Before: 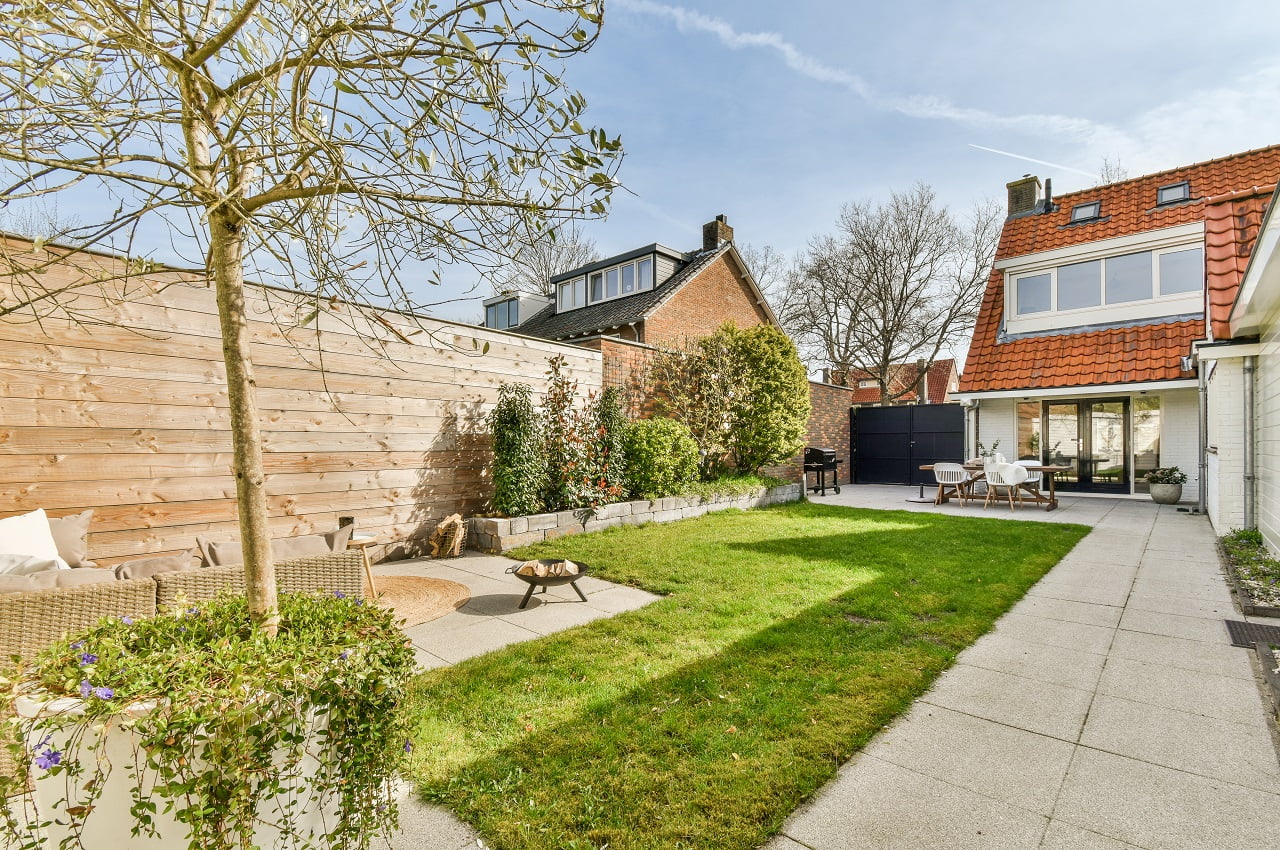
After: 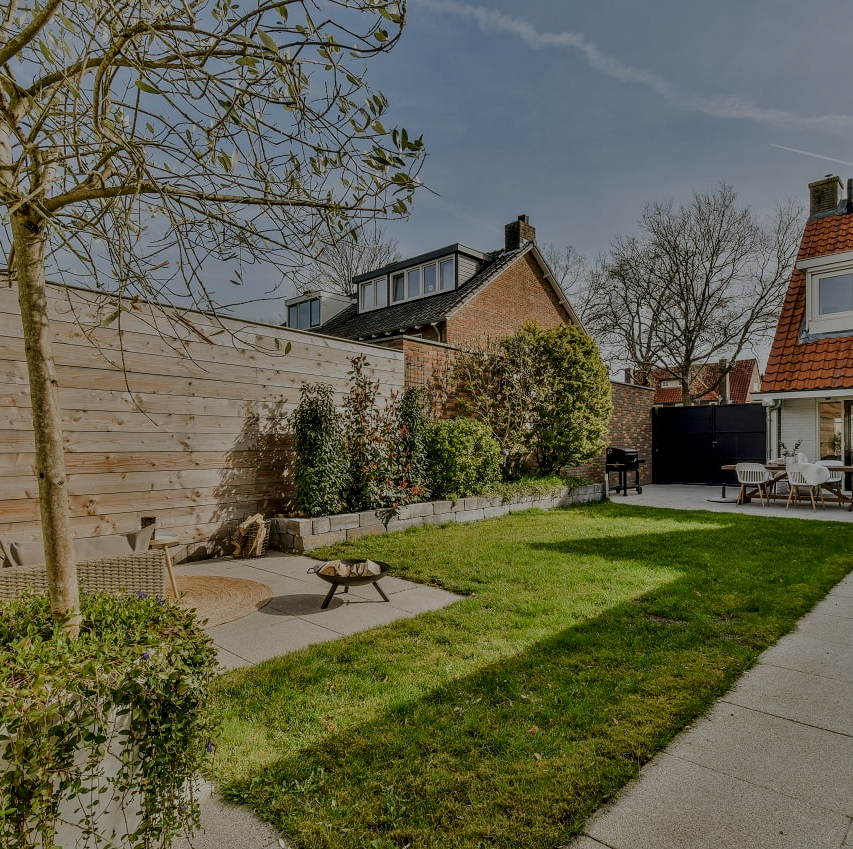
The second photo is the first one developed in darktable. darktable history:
contrast brightness saturation: contrast 0.03, brightness 0.06, saturation 0.13
local contrast: detail 130%
tone equalizer: -8 EV -2 EV, -7 EV -2 EV, -6 EV -2 EV, -5 EV -2 EV, -4 EV -2 EV, -3 EV -2 EV, -2 EV -2 EV, -1 EV -1.63 EV, +0 EV -2 EV
crop and rotate: left 15.546%, right 17.787%
